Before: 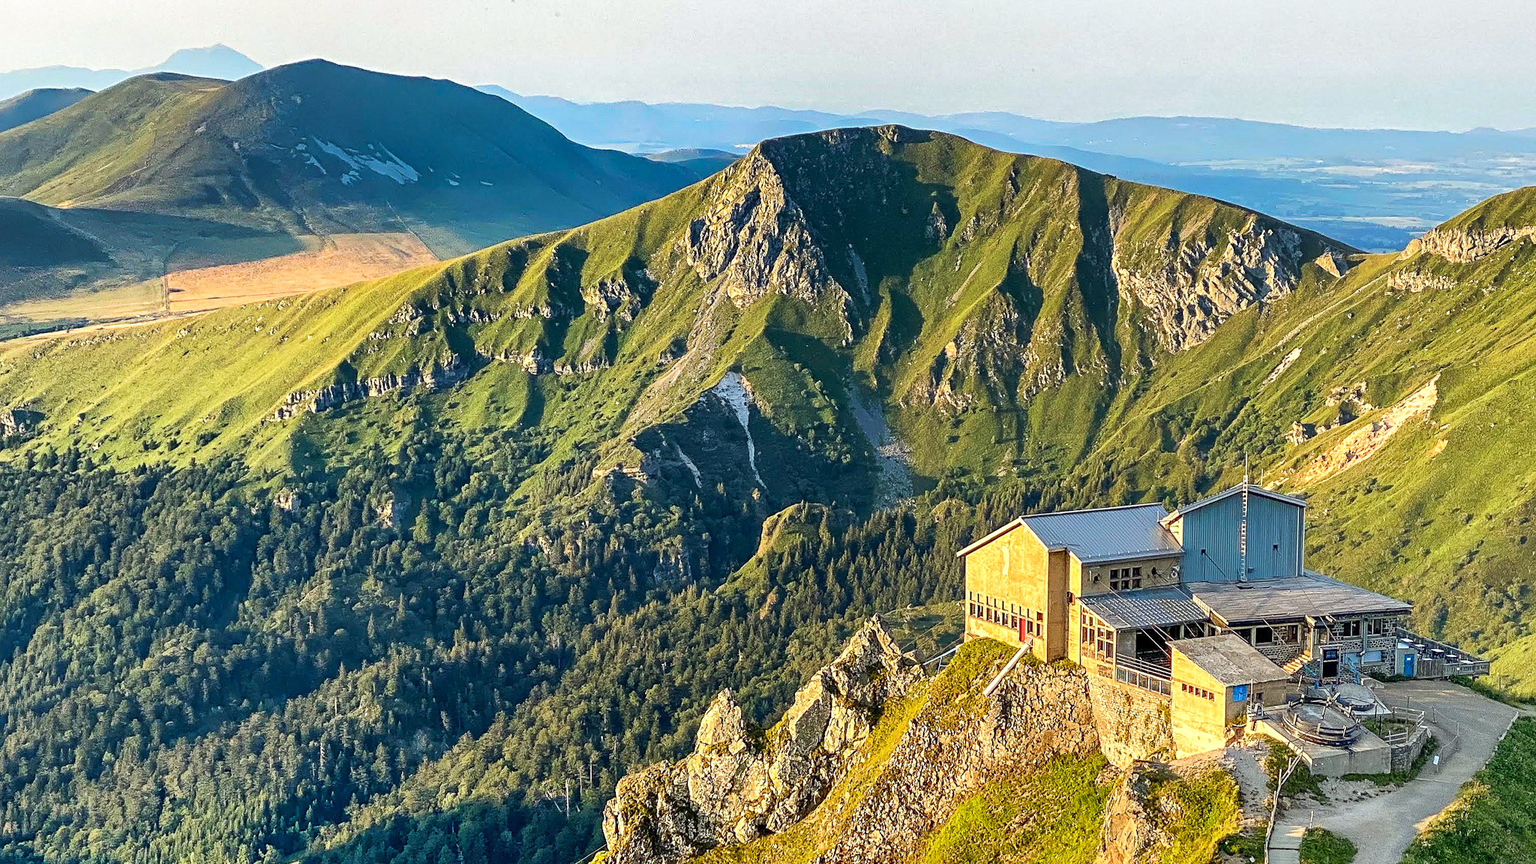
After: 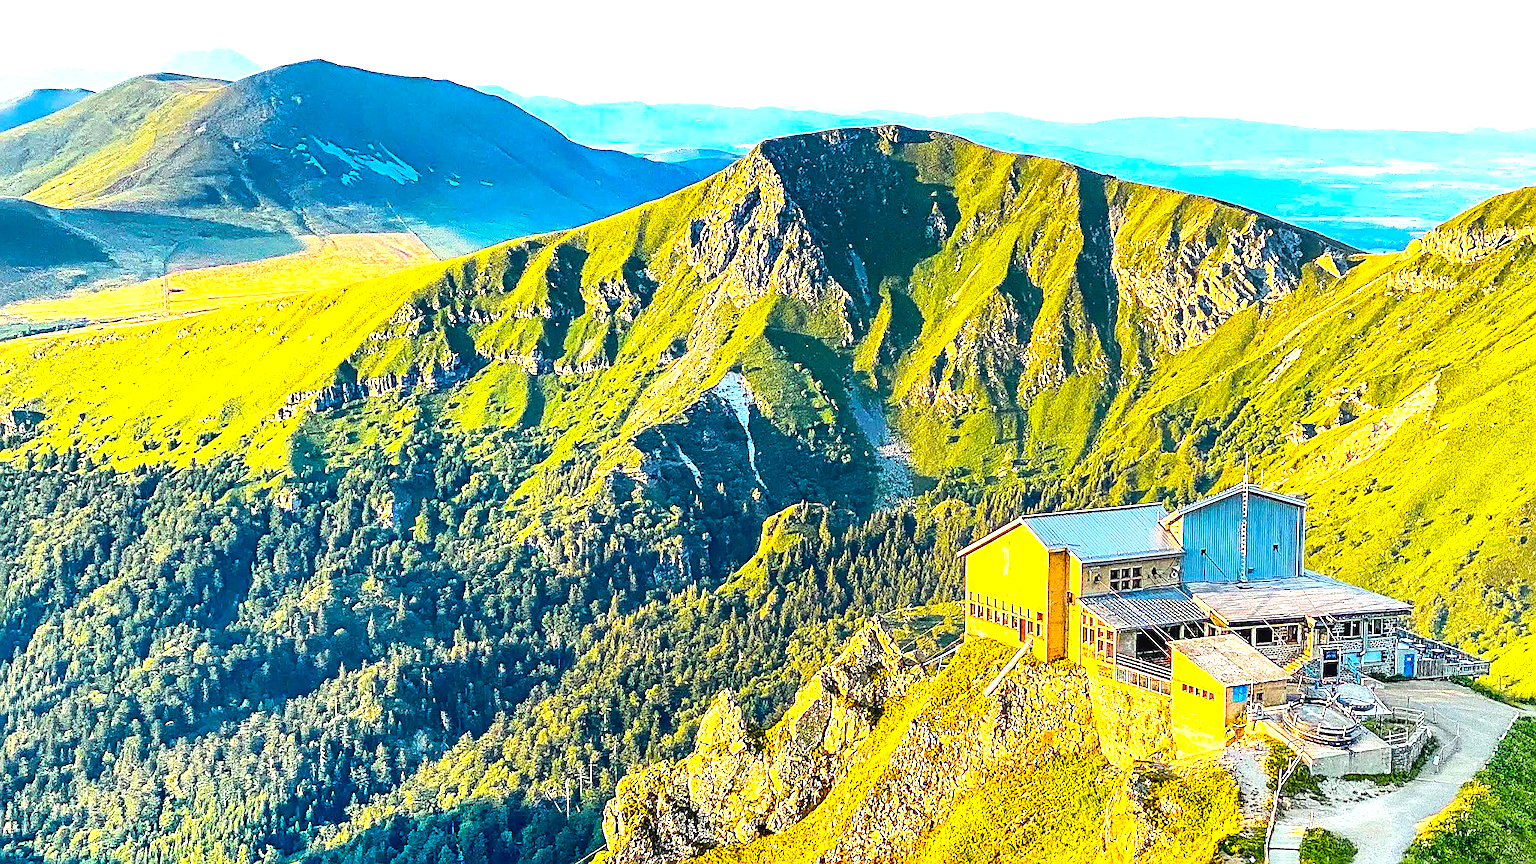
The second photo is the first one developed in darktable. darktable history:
color balance rgb: perceptual saturation grading › global saturation 43.138%, perceptual brilliance grading › global brilliance 11.317%, global vibrance 20.401%
exposure: black level correction 0, exposure 0.892 EV, compensate highlight preservation false
sharpen: on, module defaults
tone curve: curves: ch0 [(0, 0.023) (0.217, 0.19) (0.754, 0.801) (1, 0.977)]; ch1 [(0, 0) (0.392, 0.398) (0.5, 0.5) (0.521, 0.528) (0.56, 0.577) (1, 1)]; ch2 [(0, 0) (0.5, 0.5) (0.579, 0.561) (0.65, 0.657) (1, 1)], color space Lab, independent channels, preserve colors none
